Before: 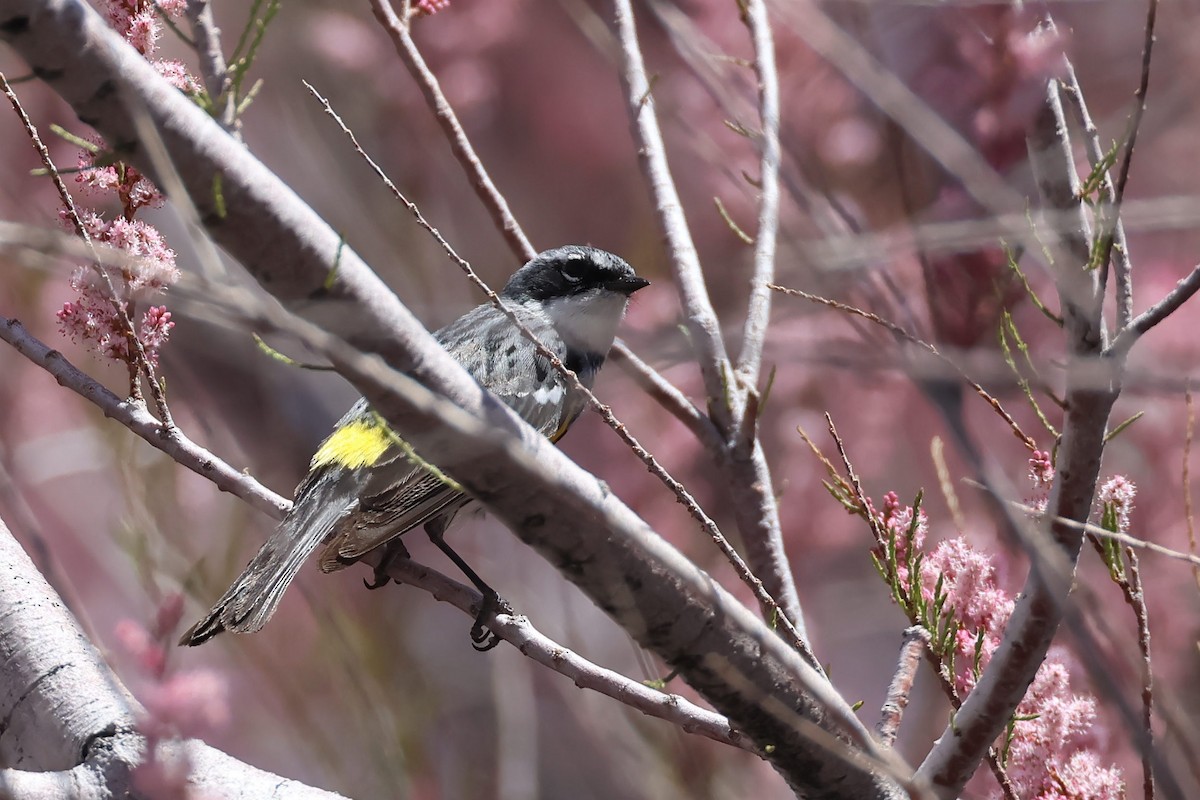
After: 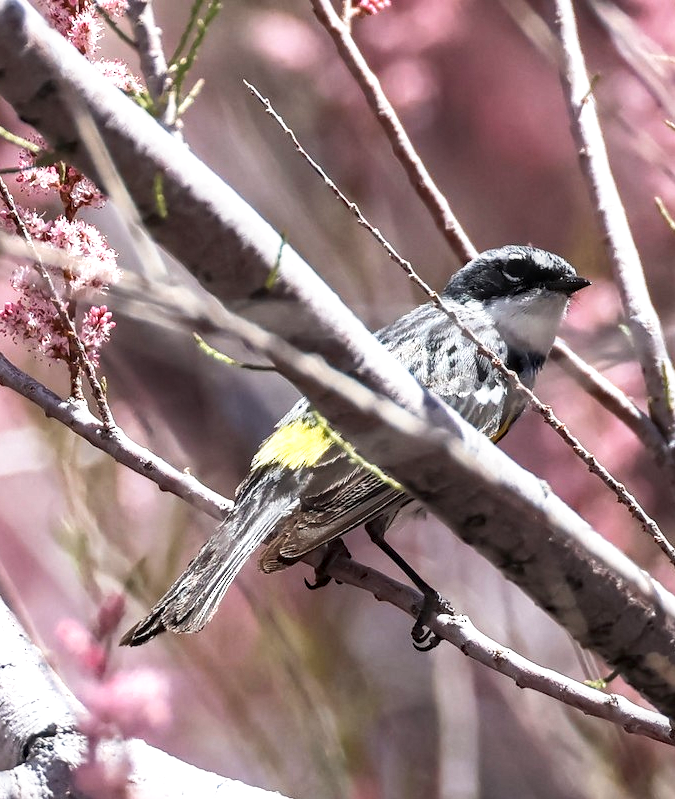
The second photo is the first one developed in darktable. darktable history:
local contrast: on, module defaults
haze removal: strength 0.125, distance 0.249, compatibility mode true, adaptive false
base curve: curves: ch0 [(0, 0) (0.557, 0.834) (1, 1)], preserve colors none
tone equalizer: -8 EV -0.411 EV, -7 EV -0.404 EV, -6 EV -0.33 EV, -5 EV -0.243 EV, -3 EV 0.244 EV, -2 EV 0.311 EV, -1 EV 0.393 EV, +0 EV 0.418 EV, edges refinement/feathering 500, mask exposure compensation -1.57 EV, preserve details no
crop: left 4.929%, right 38.767%
